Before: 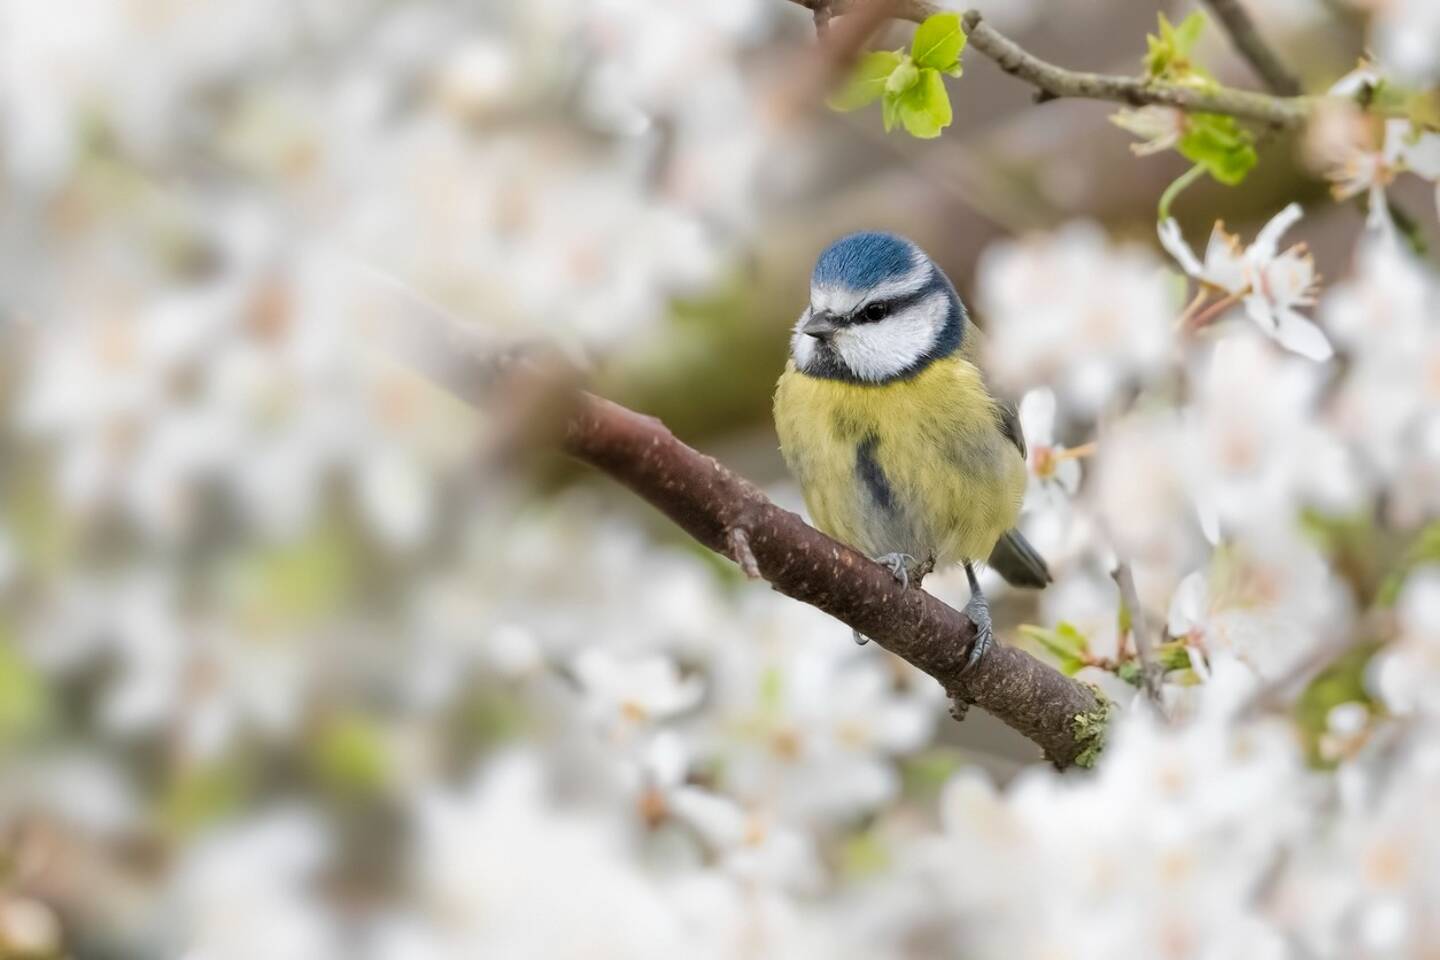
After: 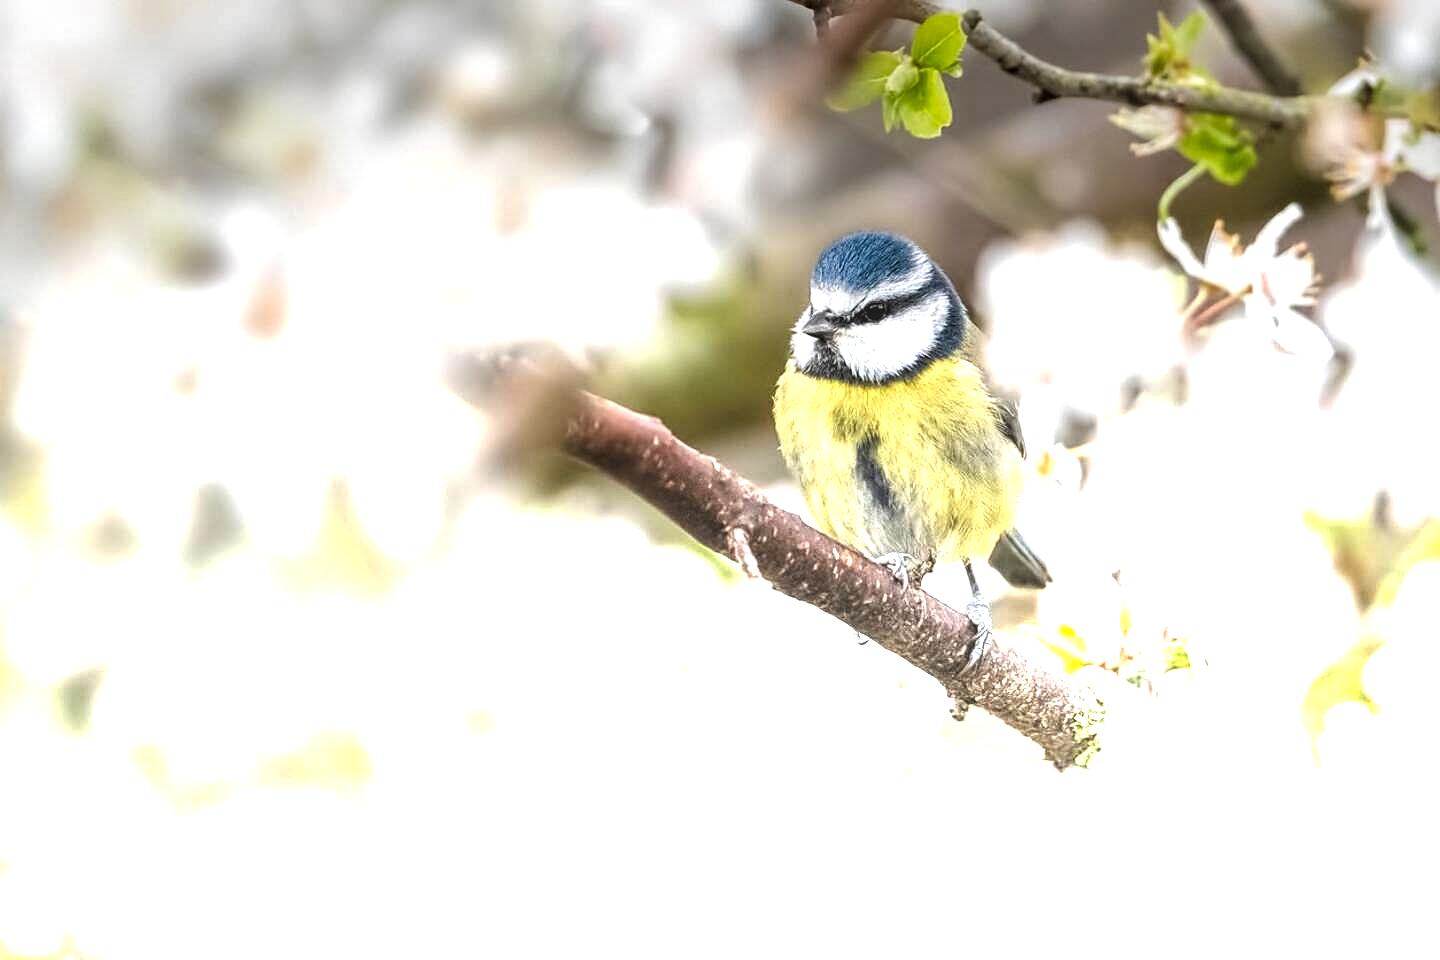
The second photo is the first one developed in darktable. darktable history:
local contrast: on, module defaults
sharpen: on, module defaults
vibrance: on, module defaults
levels: levels [0.029, 0.545, 0.971]
graduated density: density -3.9 EV
